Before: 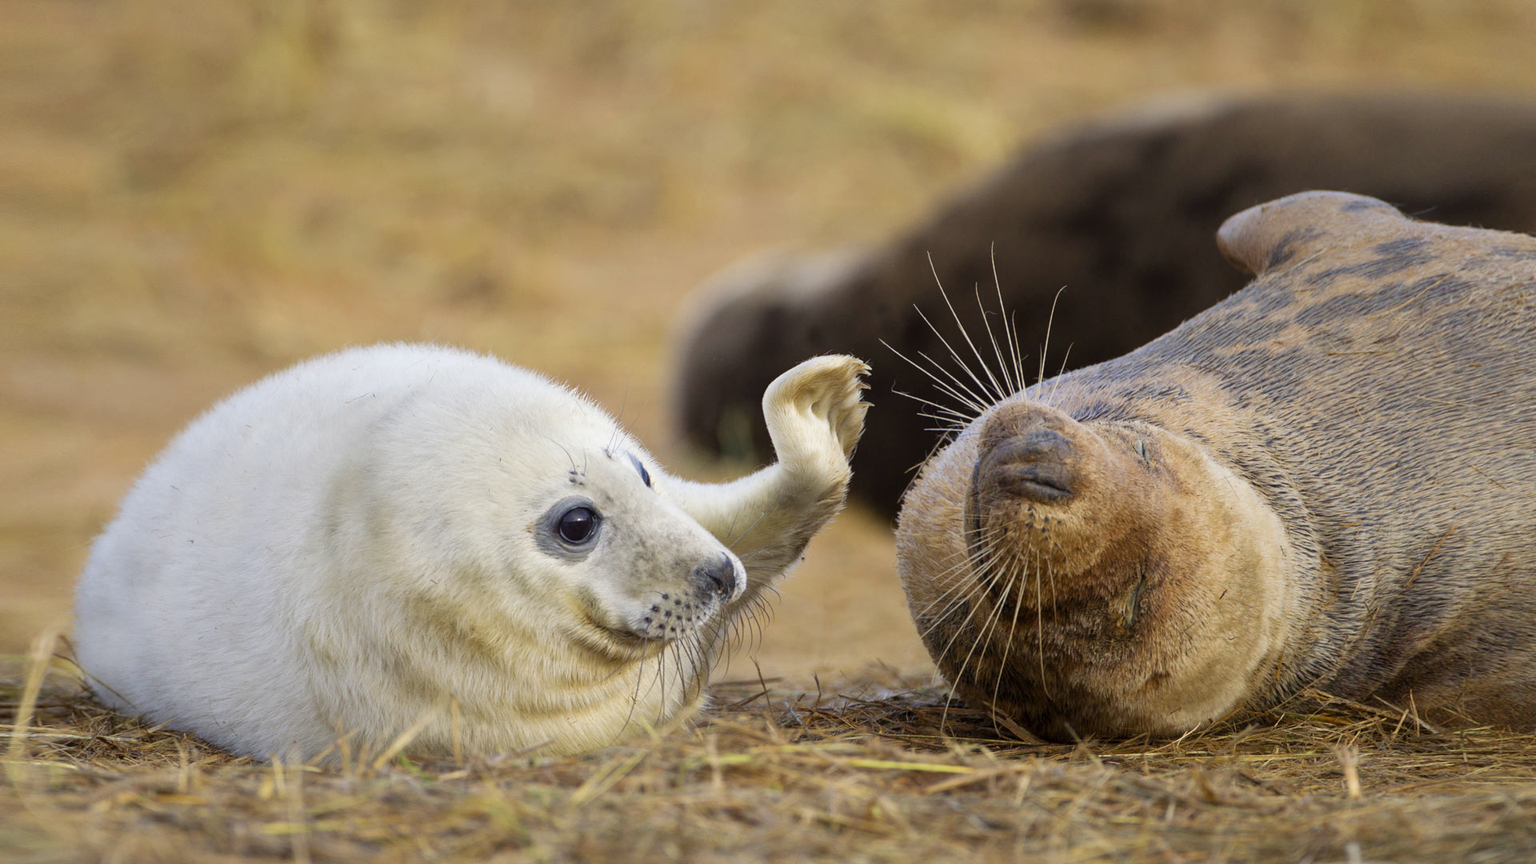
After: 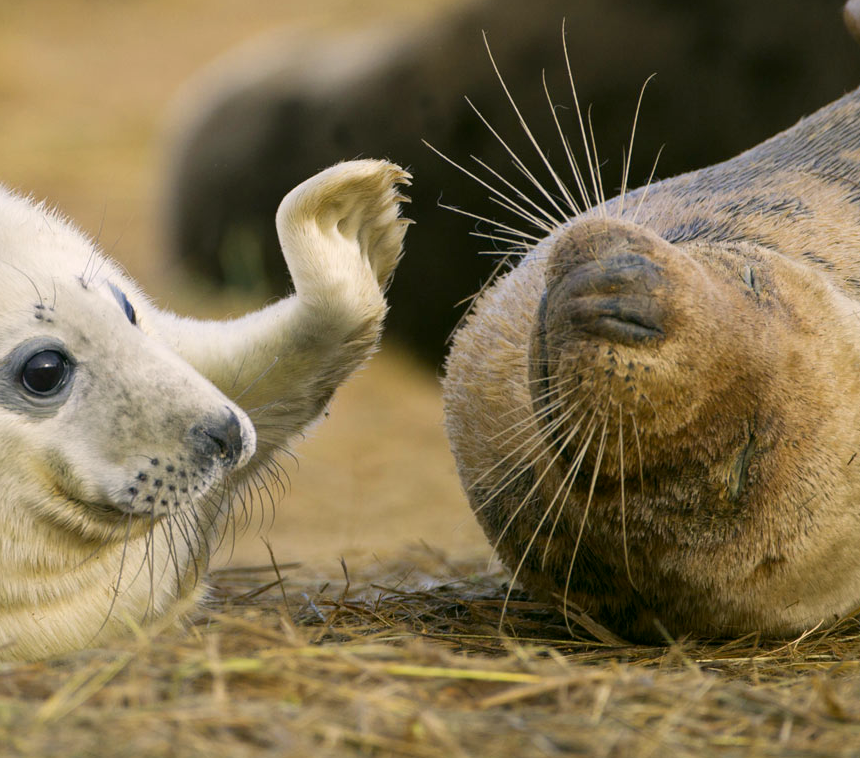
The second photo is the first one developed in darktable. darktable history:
color correction: highlights a* 4.24, highlights b* 4.95, shadows a* -7.14, shadows b* 4.58
crop: left 35.275%, top 26.347%, right 19.911%, bottom 3.42%
